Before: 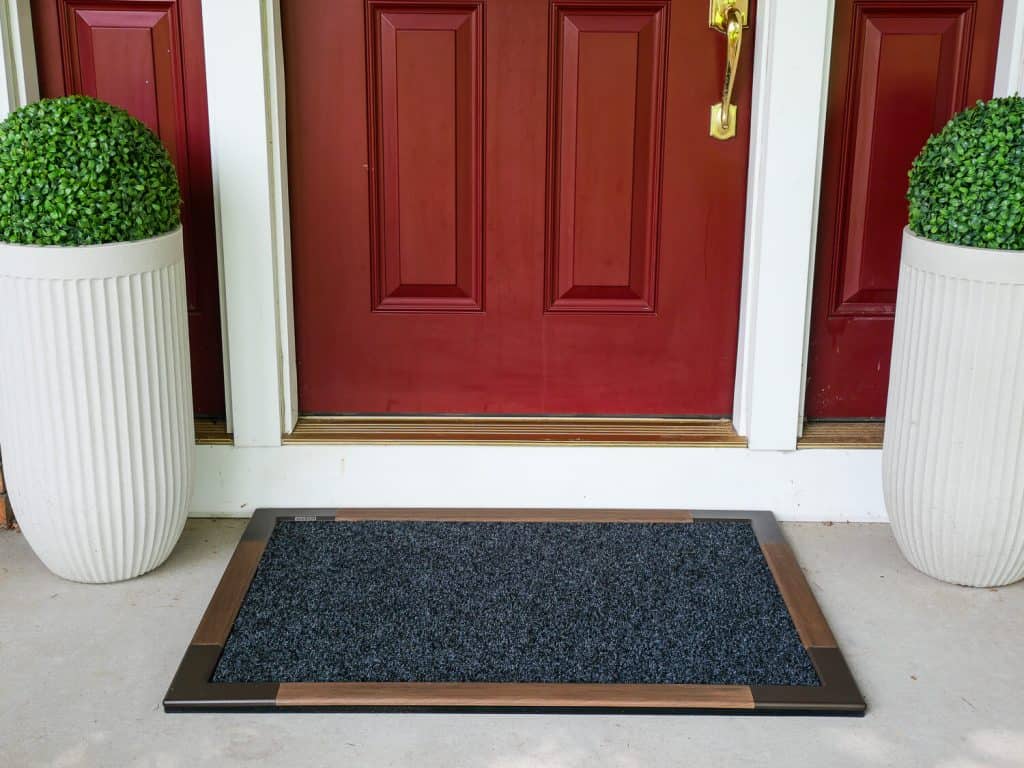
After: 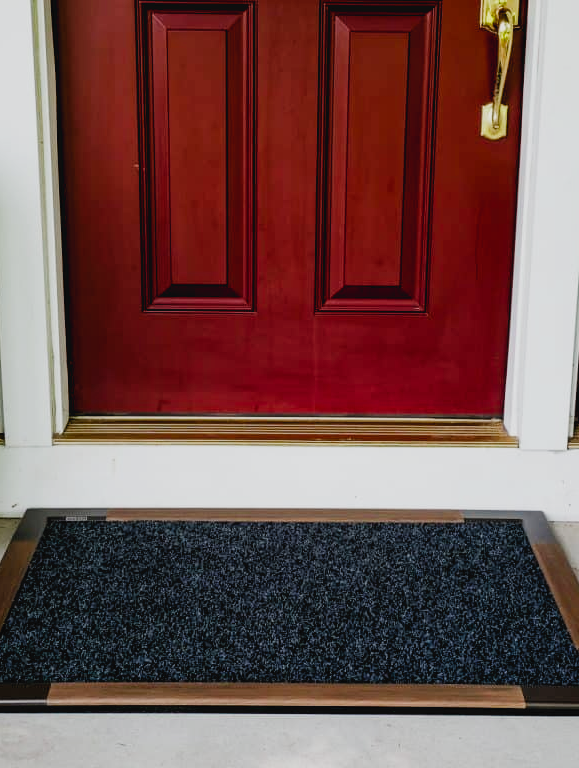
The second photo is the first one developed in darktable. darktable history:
tone curve: curves: ch0 [(0, 0) (0.003, 0.038) (0.011, 0.035) (0.025, 0.03) (0.044, 0.044) (0.069, 0.062) (0.1, 0.087) (0.136, 0.114) (0.177, 0.15) (0.224, 0.193) (0.277, 0.242) (0.335, 0.299) (0.399, 0.361) (0.468, 0.437) (0.543, 0.521) (0.623, 0.614) (0.709, 0.717) (0.801, 0.817) (0.898, 0.913) (1, 1)], preserve colors none
crop and rotate: left 22.417%, right 20.982%
filmic rgb: black relative exposure -5.05 EV, white relative exposure 3.97 EV, hardness 2.9, contrast 1.098, preserve chrominance no, color science v3 (2019), use custom middle-gray values true
